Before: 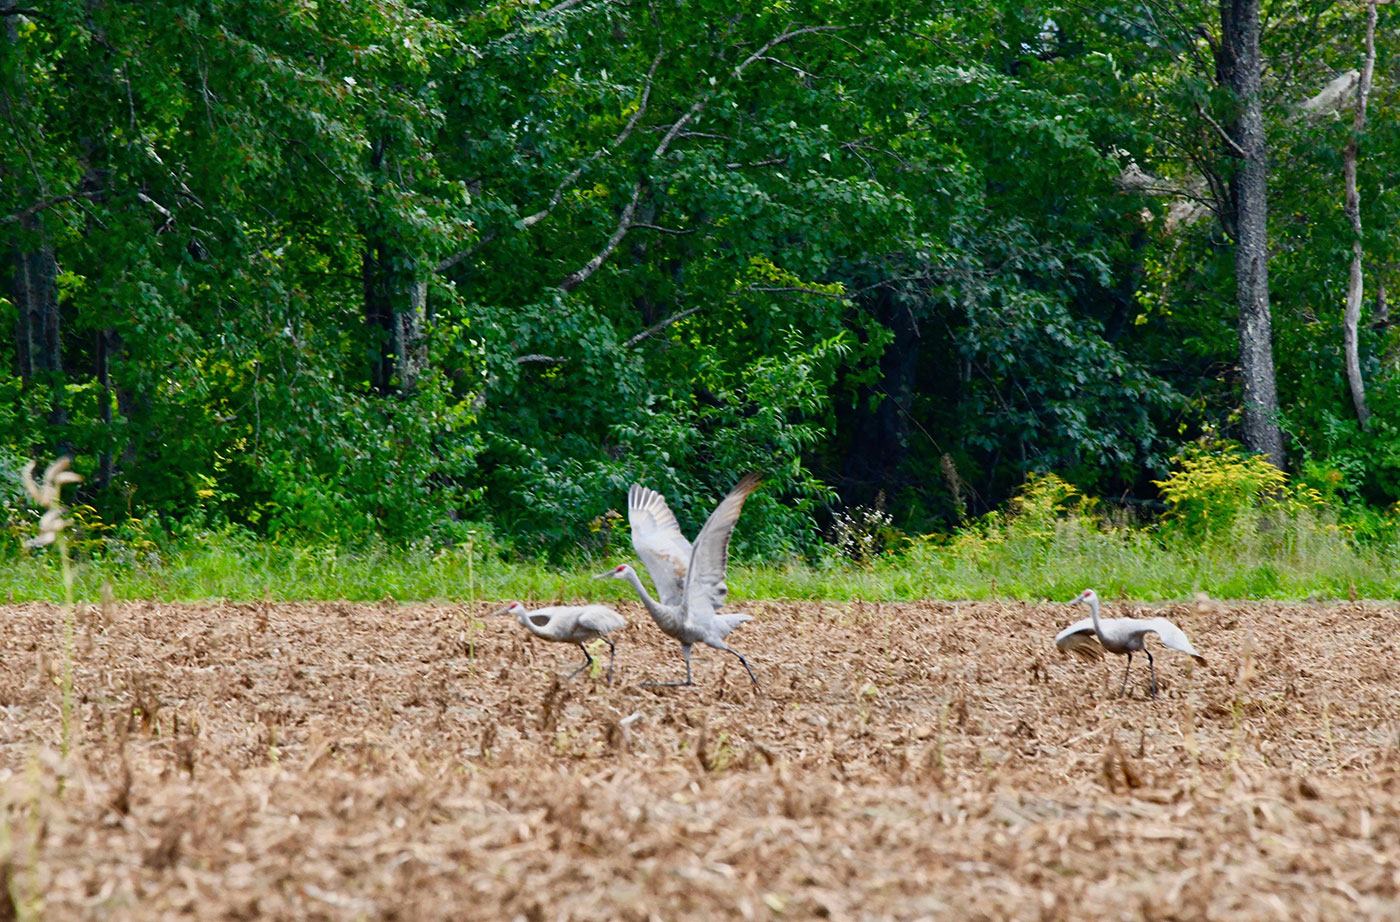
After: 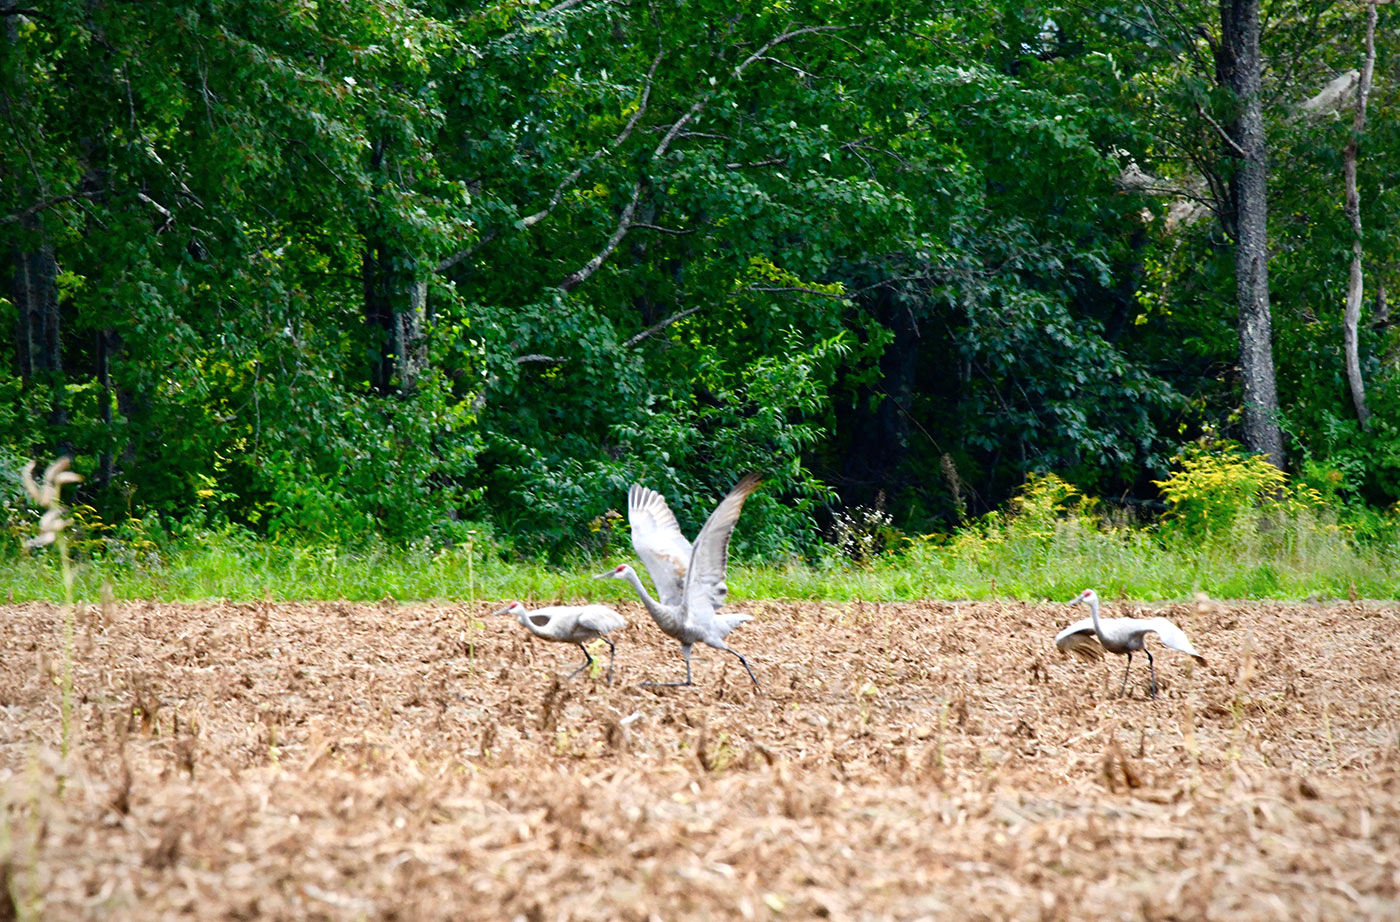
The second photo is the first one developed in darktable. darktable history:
tone equalizer: -8 EV -0.45 EV, -7 EV -0.356 EV, -6 EV -0.315 EV, -5 EV -0.256 EV, -3 EV 0.213 EV, -2 EV 0.311 EV, -1 EV 0.415 EV, +0 EV 0.402 EV
shadows and highlights: radius 91.7, shadows -15.41, white point adjustment 0.267, highlights 31.26, compress 48.25%, soften with gaussian
levels: levels [0, 0.498, 0.996]
vignetting: fall-off start 67%, brightness -0.298, saturation -0.06, width/height ratio 1.017
